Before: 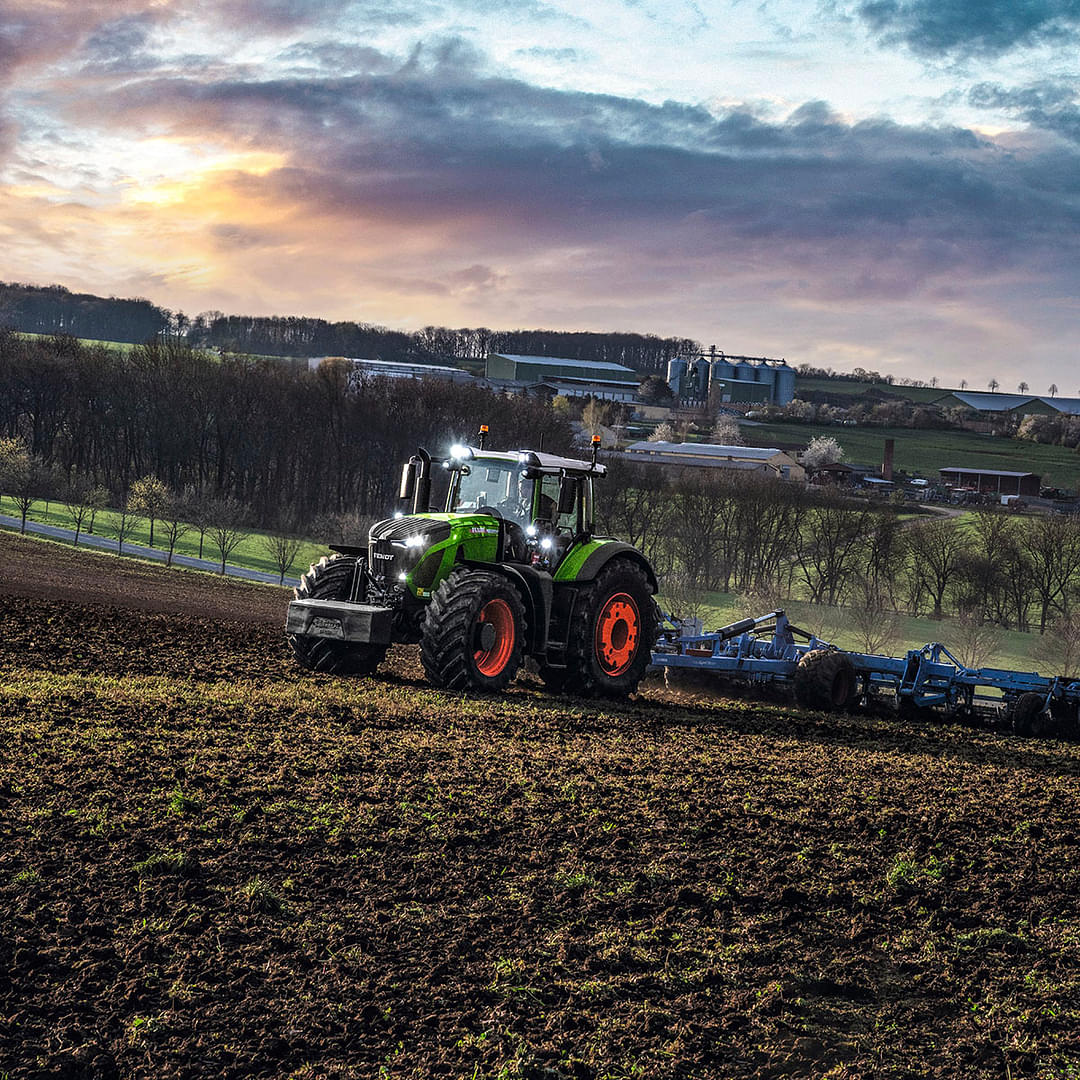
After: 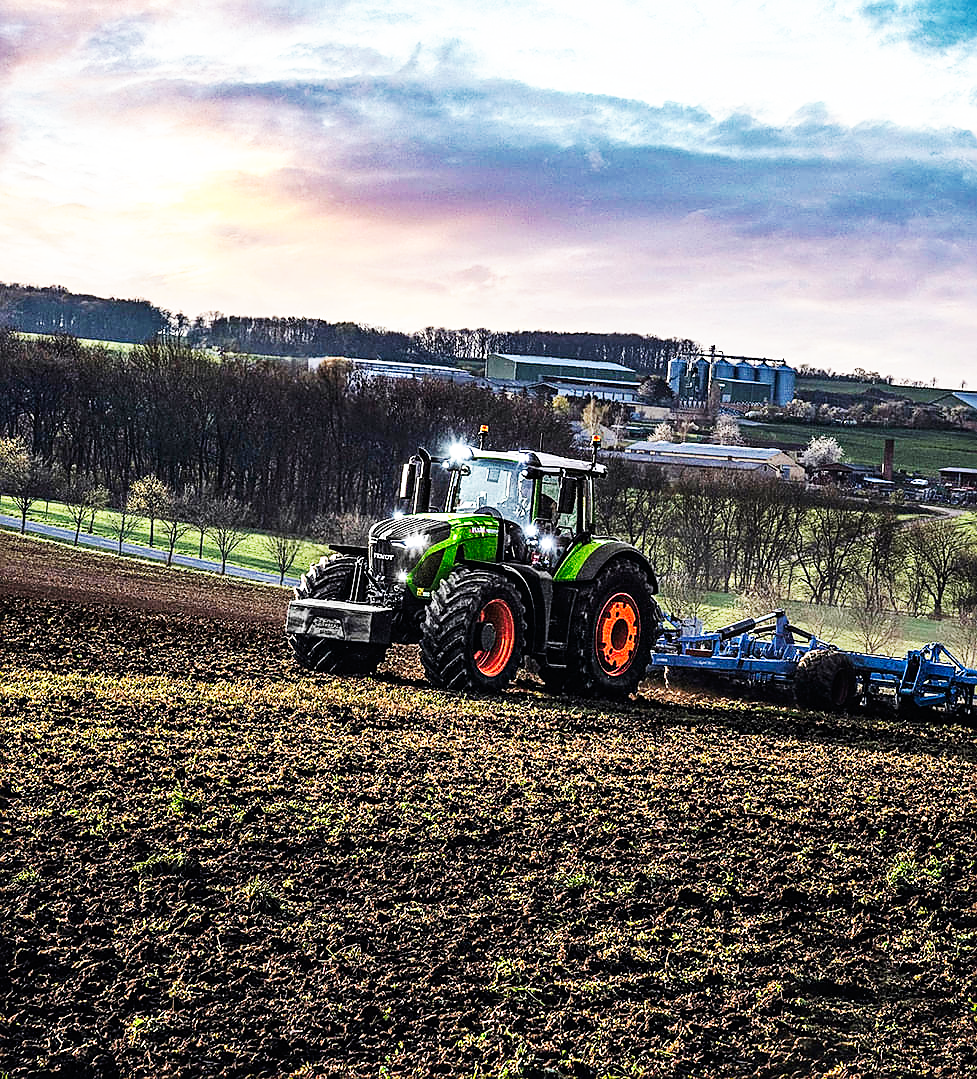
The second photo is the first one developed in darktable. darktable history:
tone equalizer: on, module defaults
base curve: curves: ch0 [(0, 0) (0.007, 0.004) (0.027, 0.03) (0.046, 0.07) (0.207, 0.54) (0.442, 0.872) (0.673, 0.972) (1, 1)], preserve colors none
crop: right 9.509%, bottom 0.031%
sharpen: on, module defaults
